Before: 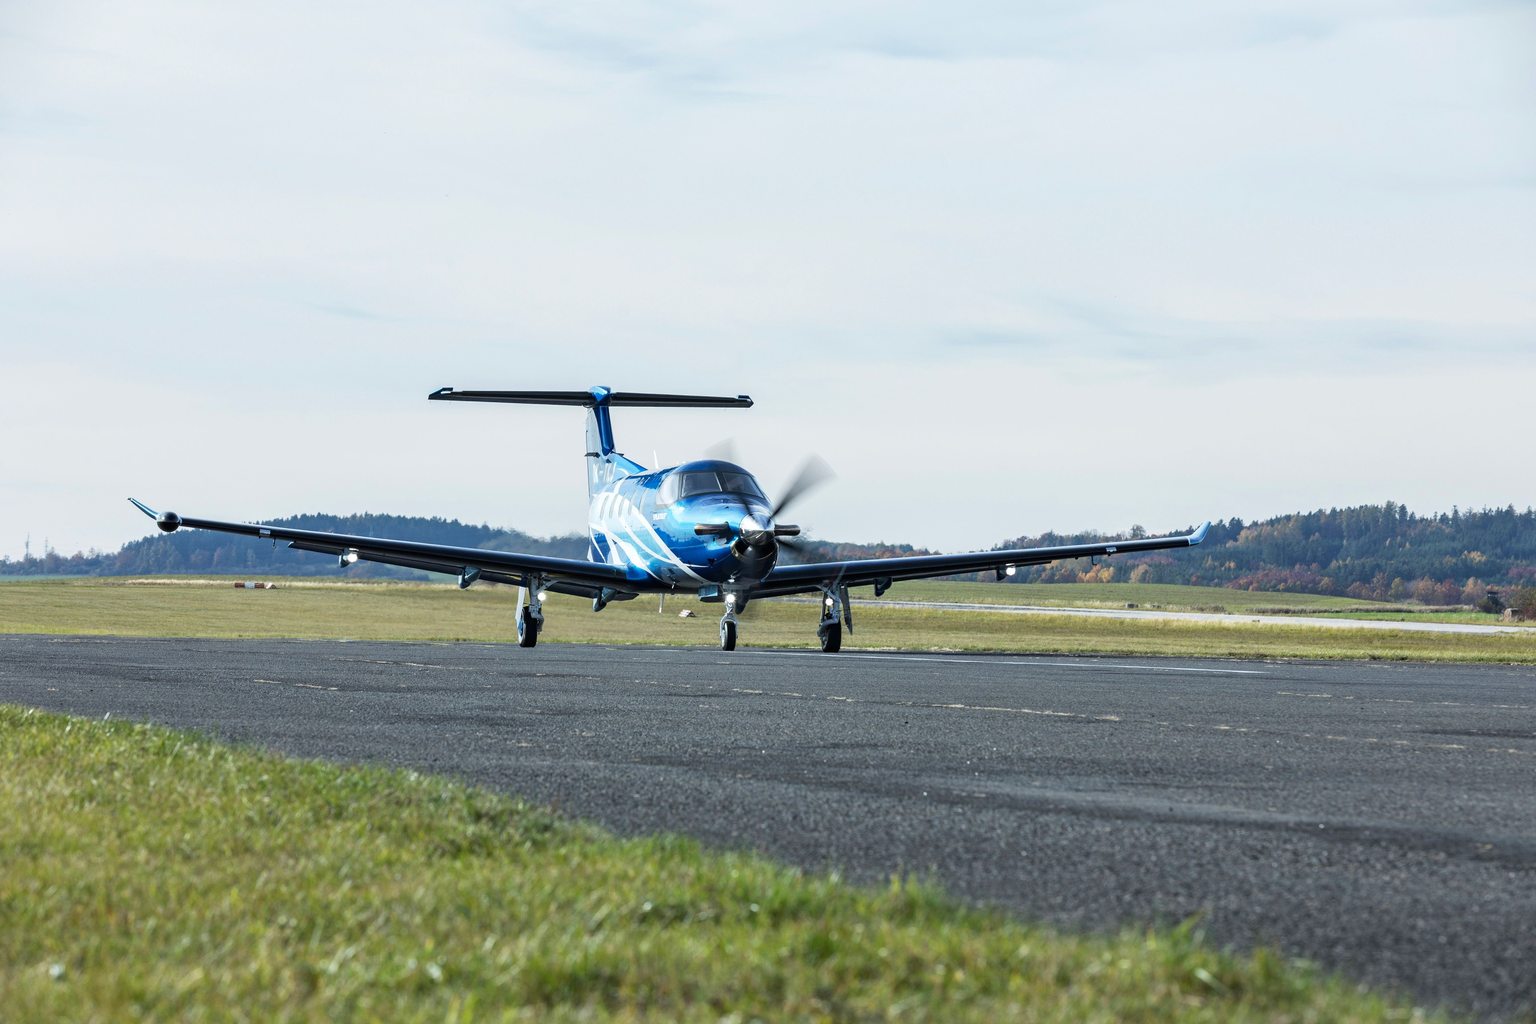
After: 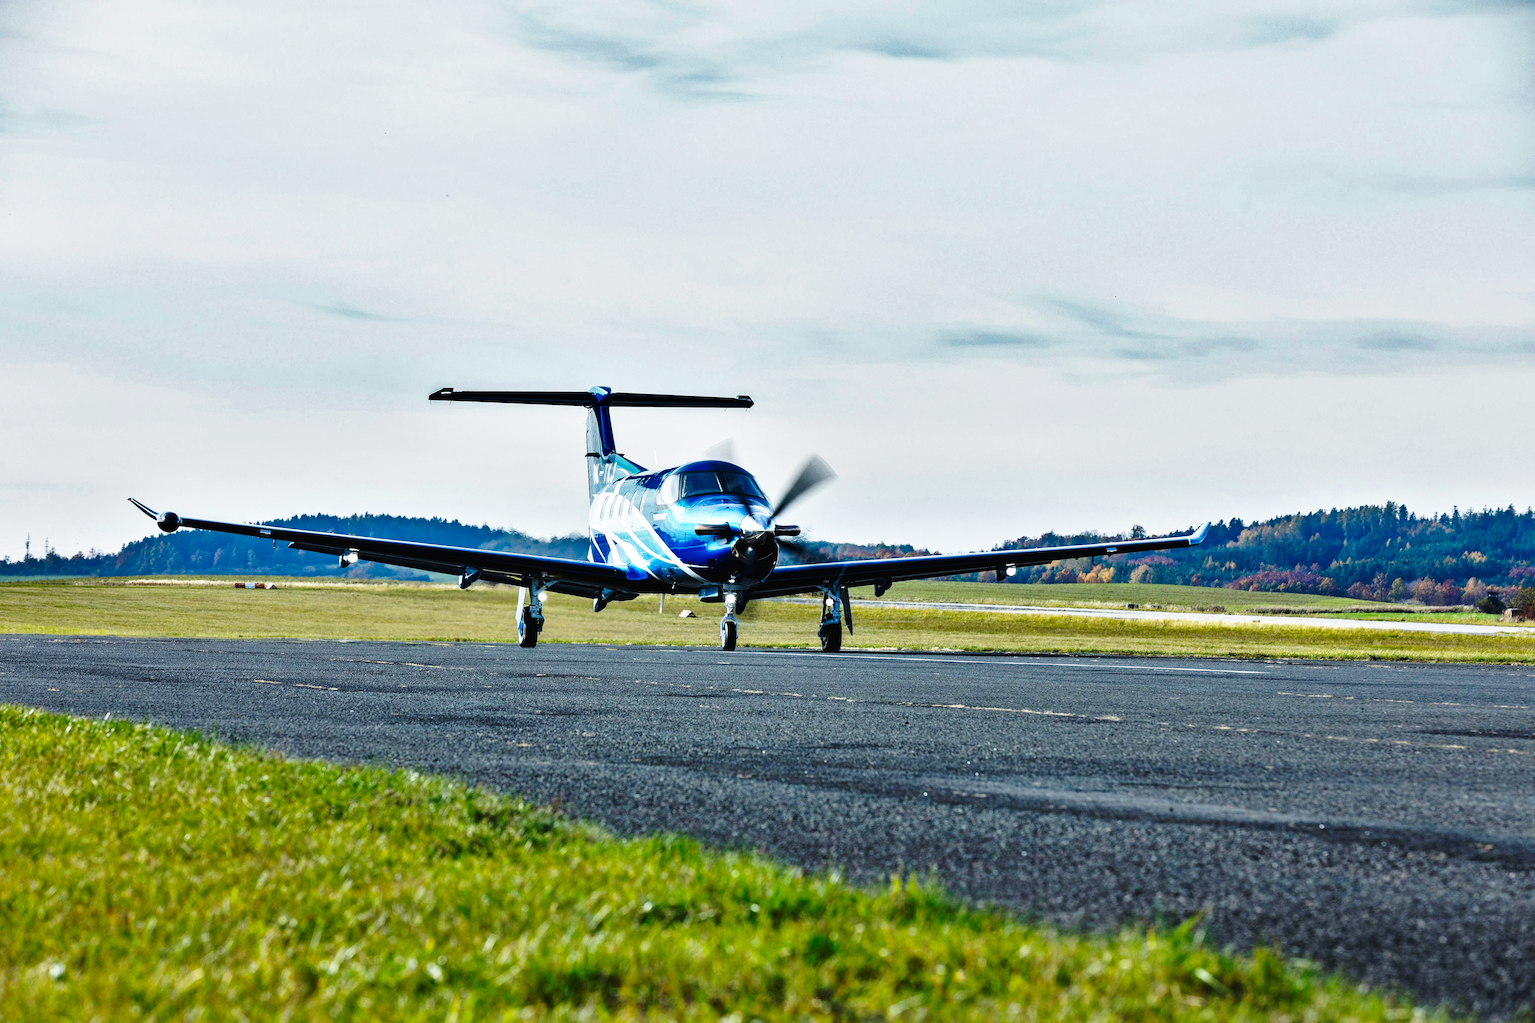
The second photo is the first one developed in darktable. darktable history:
tone curve: curves: ch0 [(0, 0) (0.003, 0.016) (0.011, 0.016) (0.025, 0.016) (0.044, 0.017) (0.069, 0.026) (0.1, 0.044) (0.136, 0.074) (0.177, 0.121) (0.224, 0.183) (0.277, 0.248) (0.335, 0.326) (0.399, 0.413) (0.468, 0.511) (0.543, 0.612) (0.623, 0.717) (0.709, 0.818) (0.801, 0.911) (0.898, 0.979) (1, 1)], preserve colors none
shadows and highlights: shadows 20.91, highlights -82.73, soften with gaussian
base curve: curves: ch0 [(0, 0) (0.073, 0.04) (0.157, 0.139) (0.492, 0.492) (0.758, 0.758) (1, 1)], preserve colors none
color balance rgb: perceptual saturation grading › global saturation 10%, global vibrance 10%
